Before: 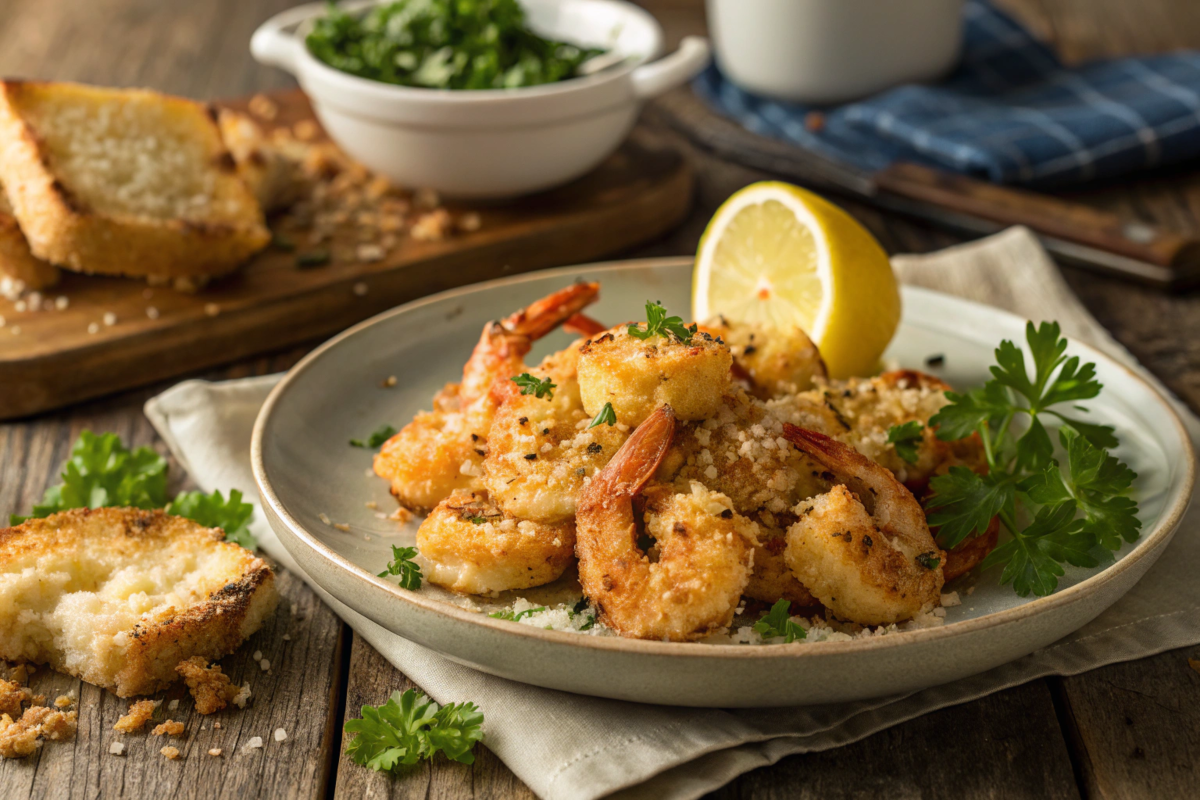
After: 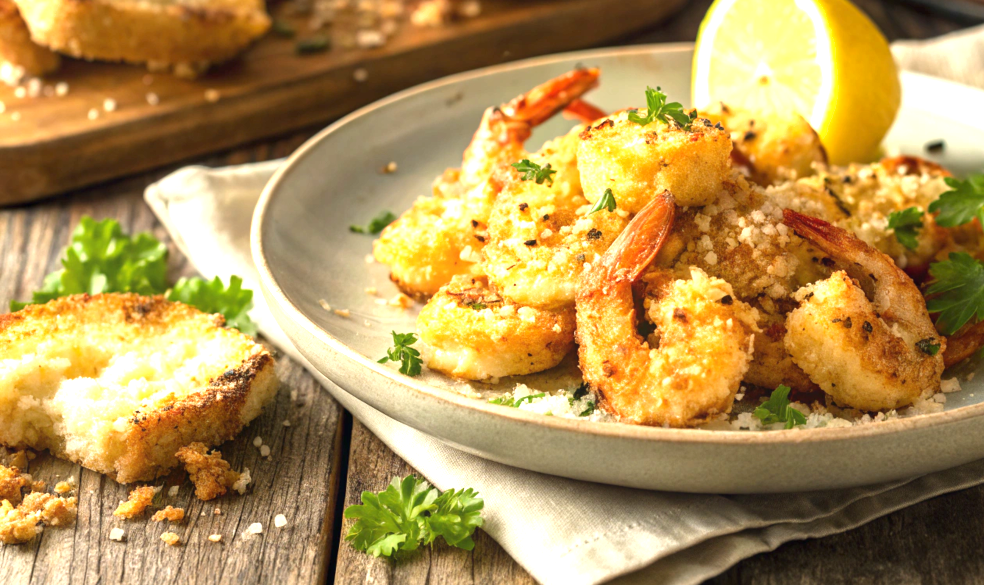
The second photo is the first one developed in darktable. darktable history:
exposure: black level correction 0, exposure 1.187 EV, compensate highlight preservation false
crop: top 26.83%, right 17.964%
shadows and highlights: radius 127.49, shadows 21.18, highlights -21.11, low approximation 0.01
